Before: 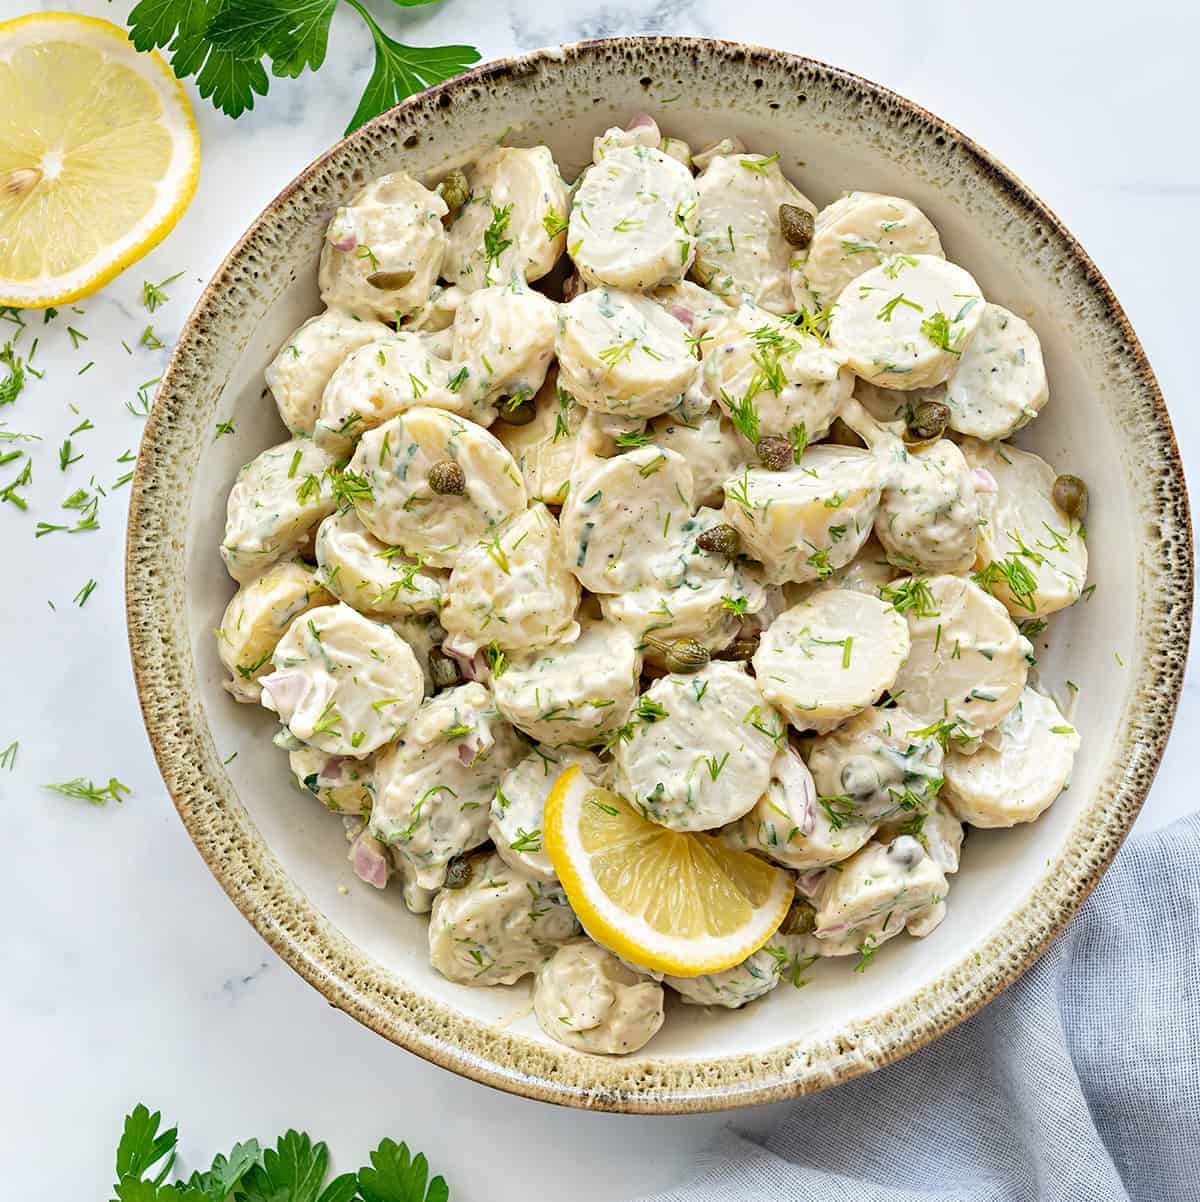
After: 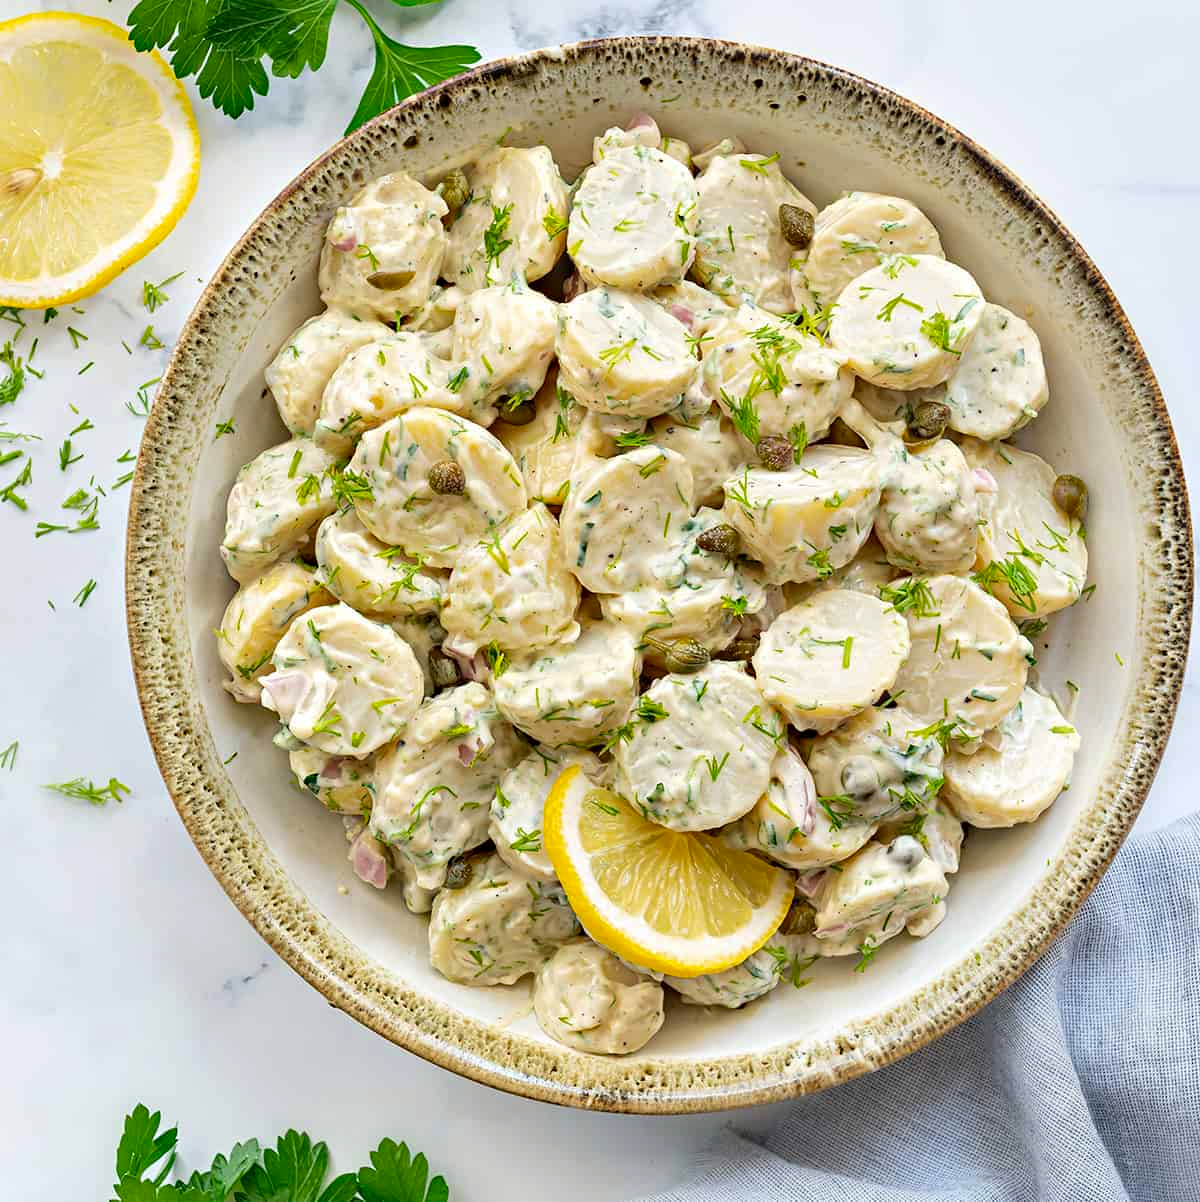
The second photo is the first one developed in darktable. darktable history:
contrast brightness saturation: saturation 0.098
haze removal: compatibility mode true, adaptive false
